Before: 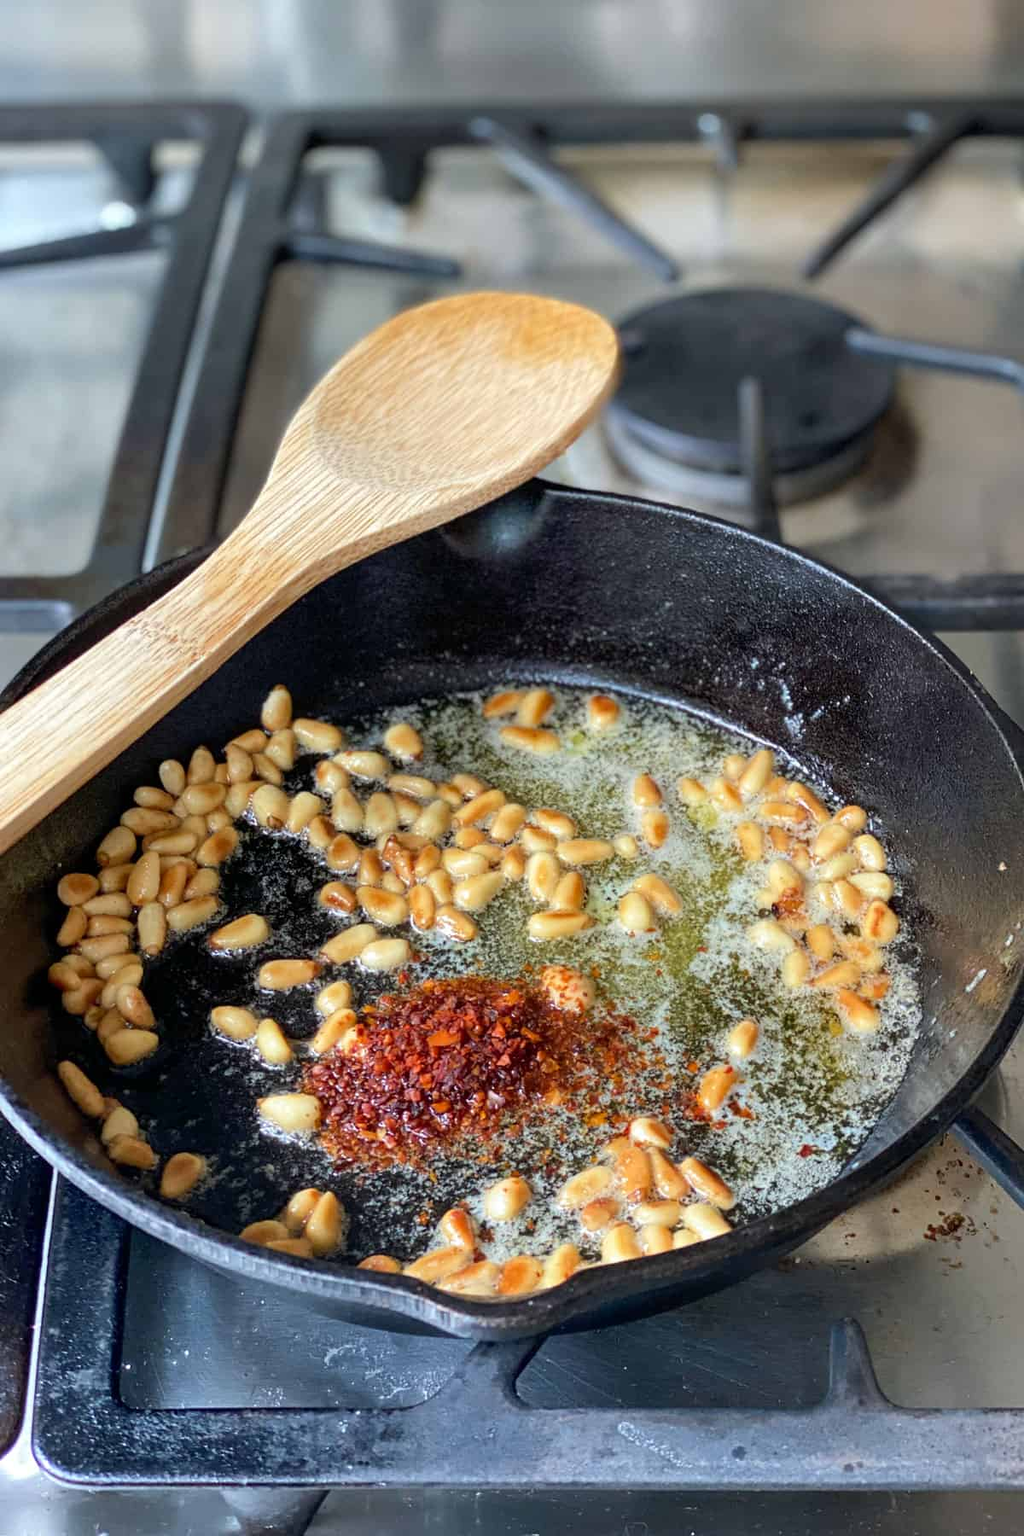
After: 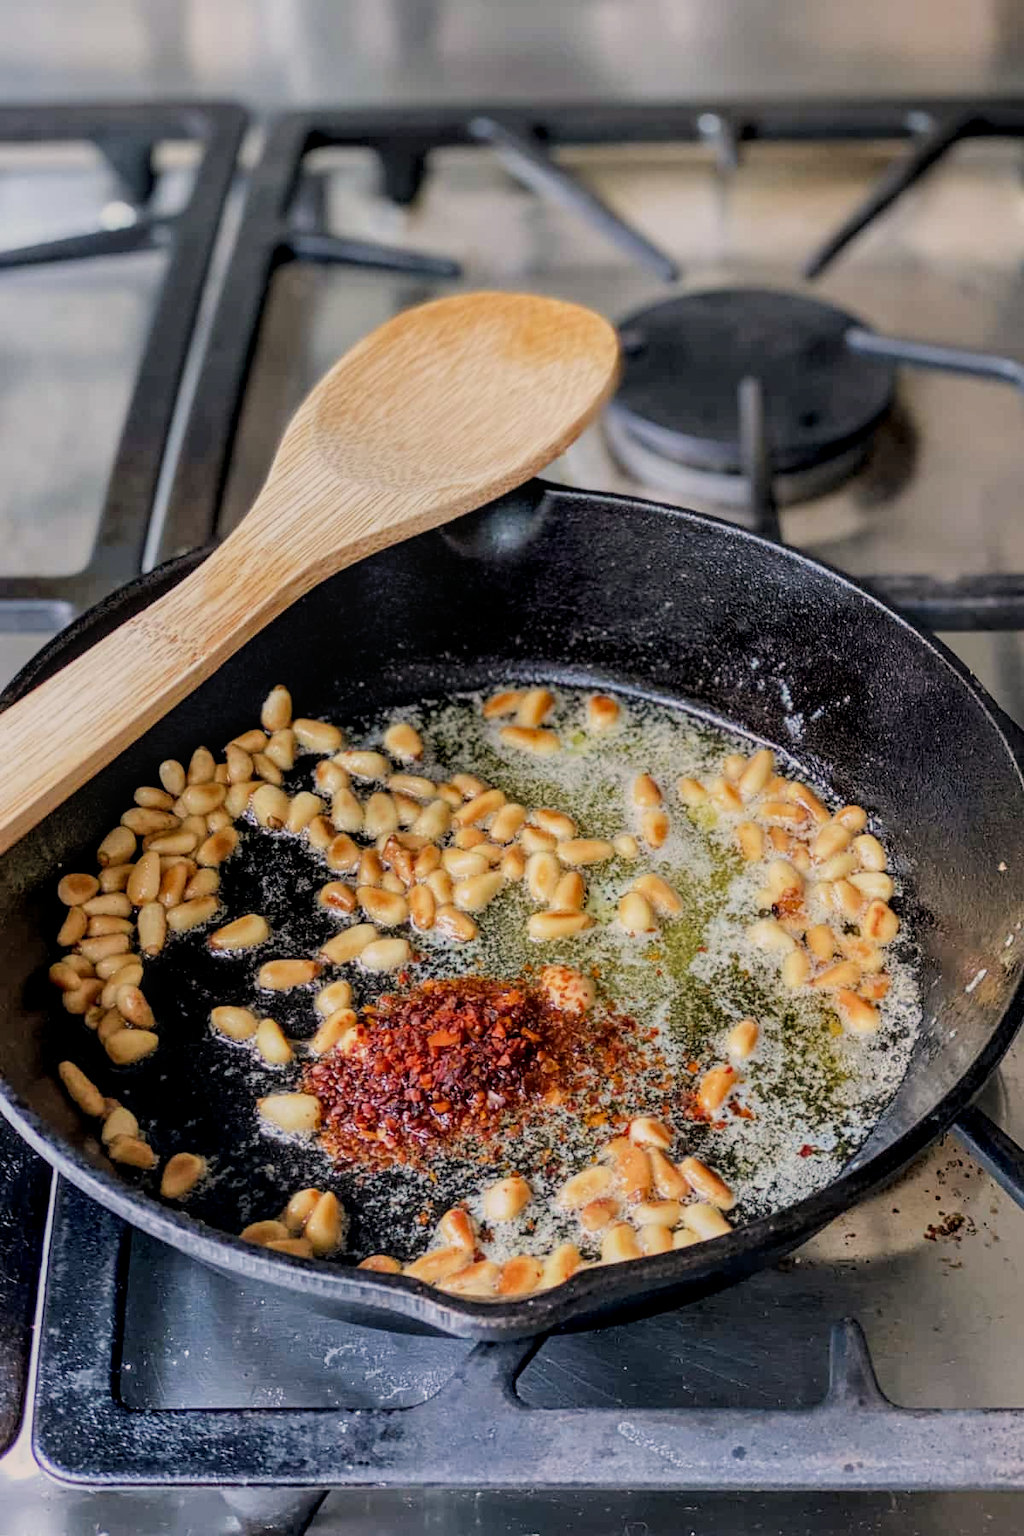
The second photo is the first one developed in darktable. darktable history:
local contrast: on, module defaults
filmic rgb: black relative exposure -7.65 EV, white relative exposure 4.56 EV, hardness 3.61
color correction: highlights a* 5.96, highlights b* 4.87
